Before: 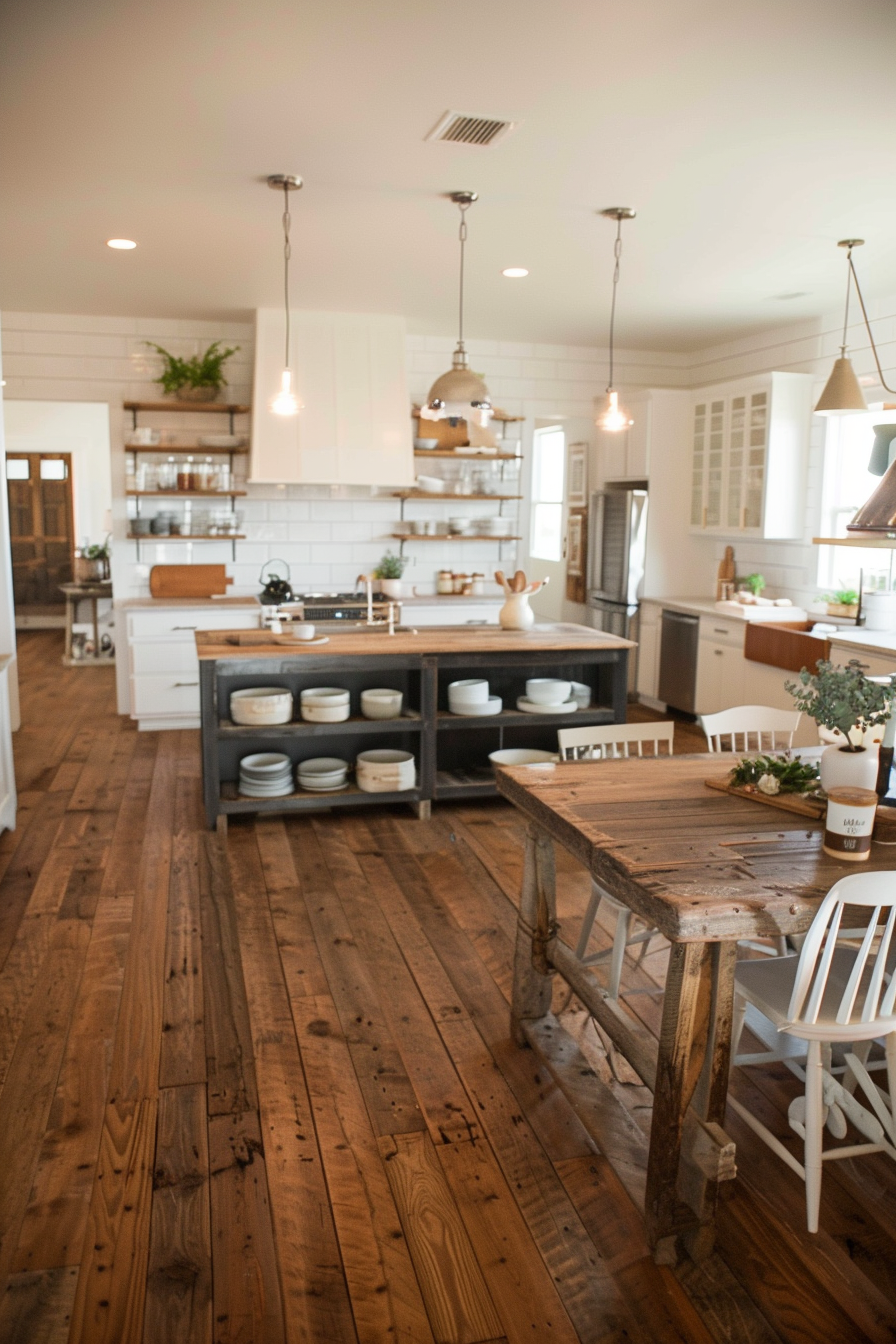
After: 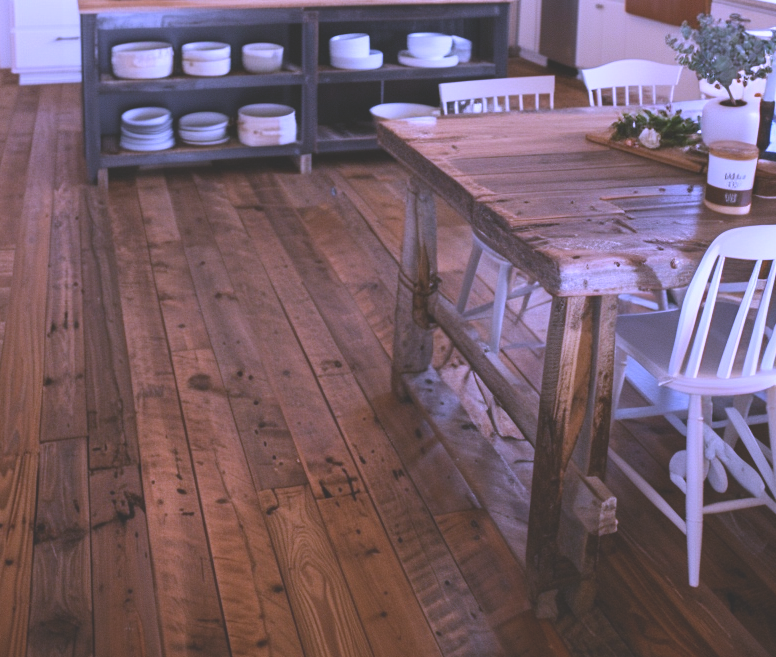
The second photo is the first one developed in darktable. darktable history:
exposure: black level correction -0.028, compensate highlight preservation false
white balance: red 0.98, blue 1.61
crop and rotate: left 13.306%, top 48.129%, bottom 2.928%
